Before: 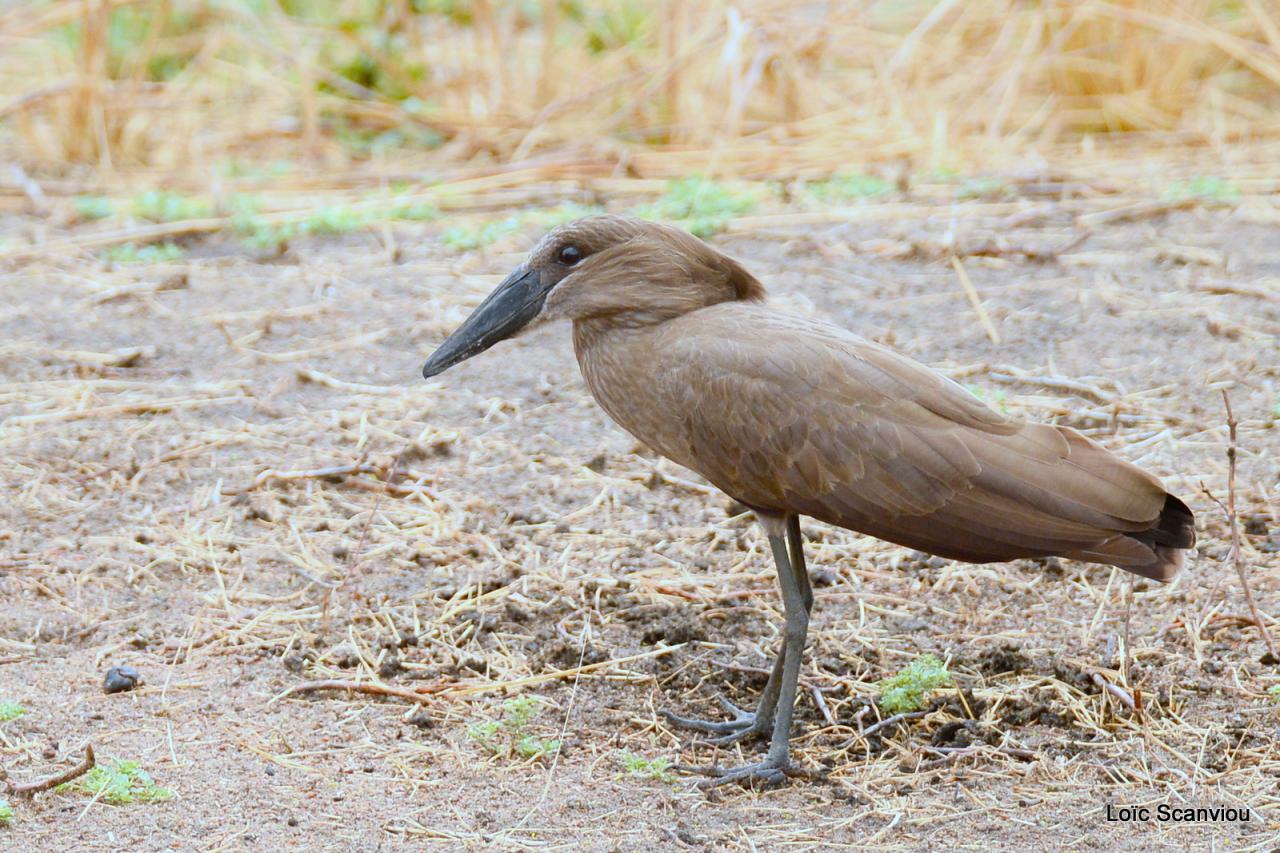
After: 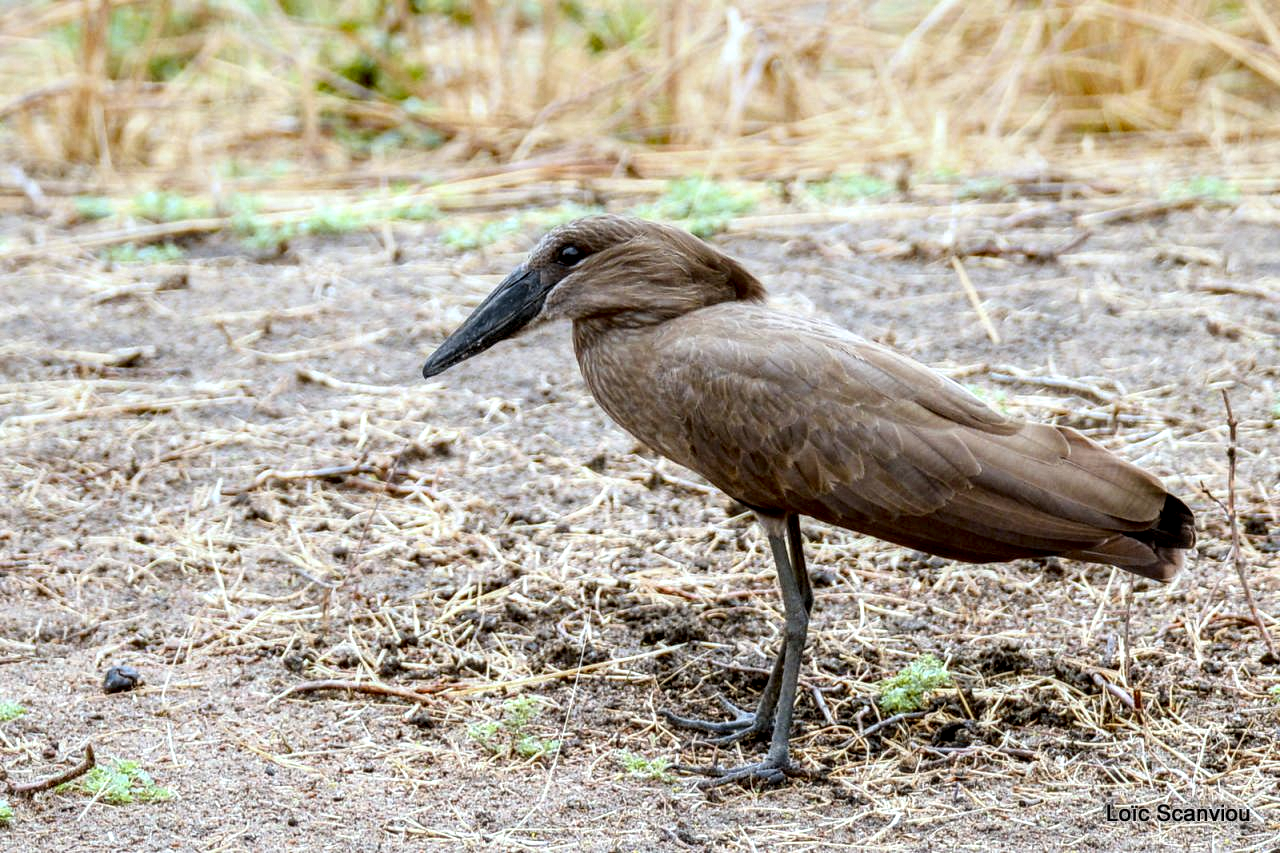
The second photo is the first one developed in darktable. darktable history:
tone equalizer: on, module defaults
local contrast: highlights 19%, detail 186%
